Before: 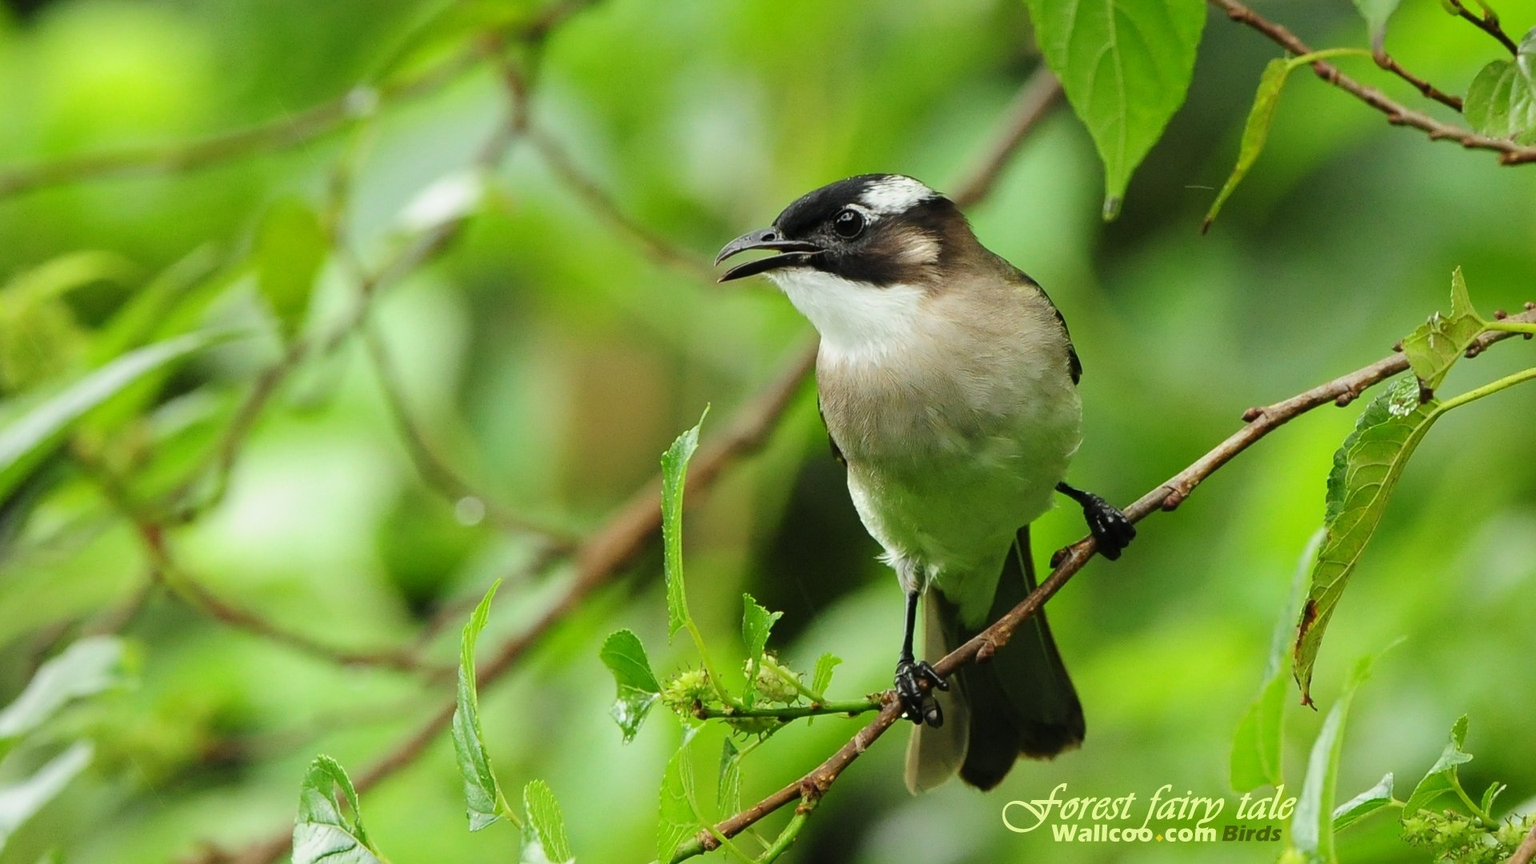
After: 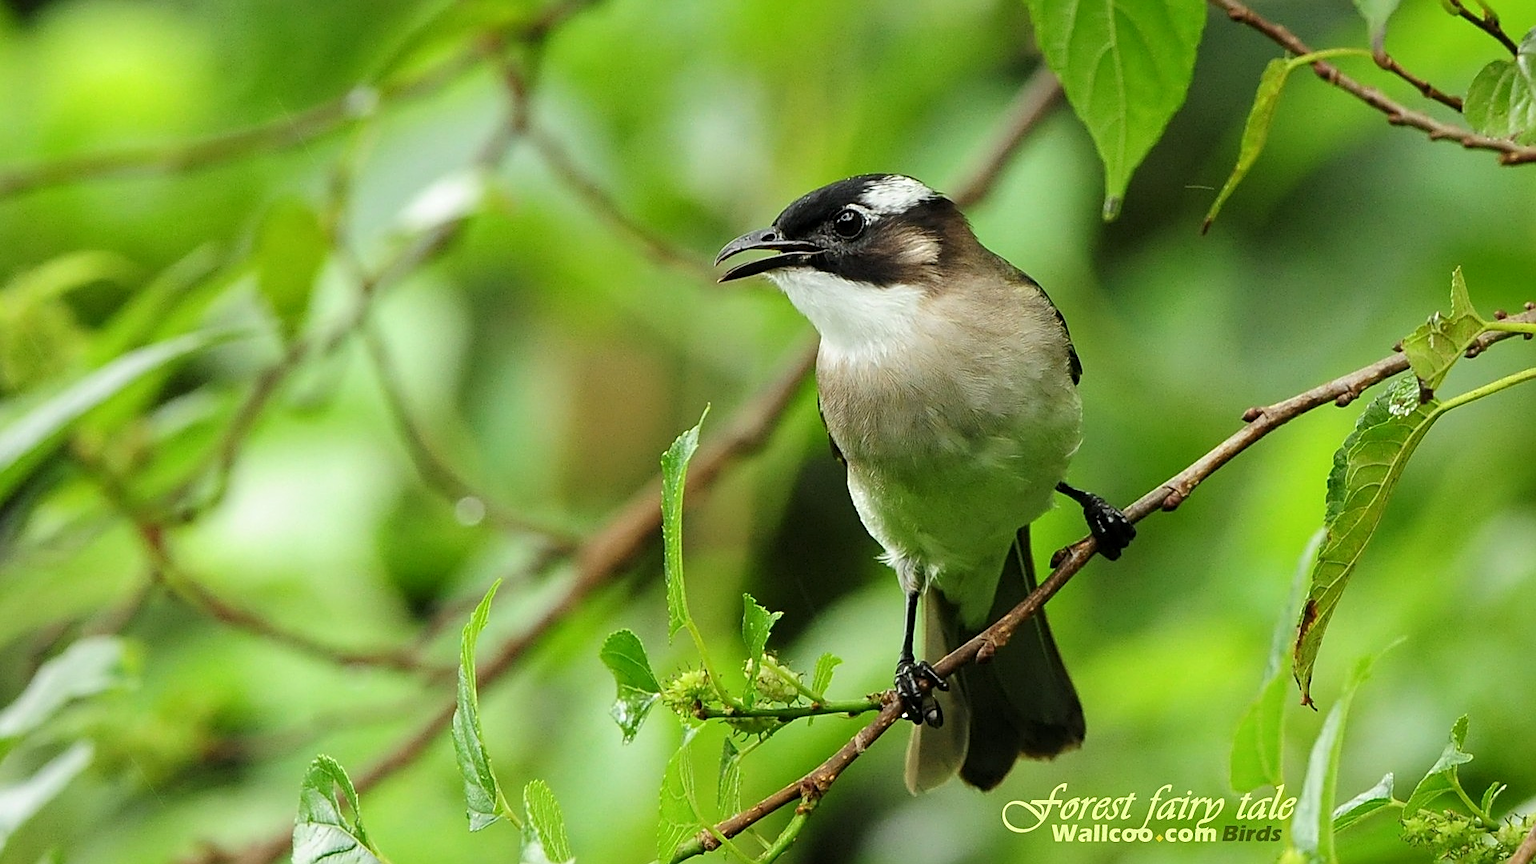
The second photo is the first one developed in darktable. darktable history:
local contrast: highlights 107%, shadows 100%, detail 119%, midtone range 0.2
sharpen: on, module defaults
